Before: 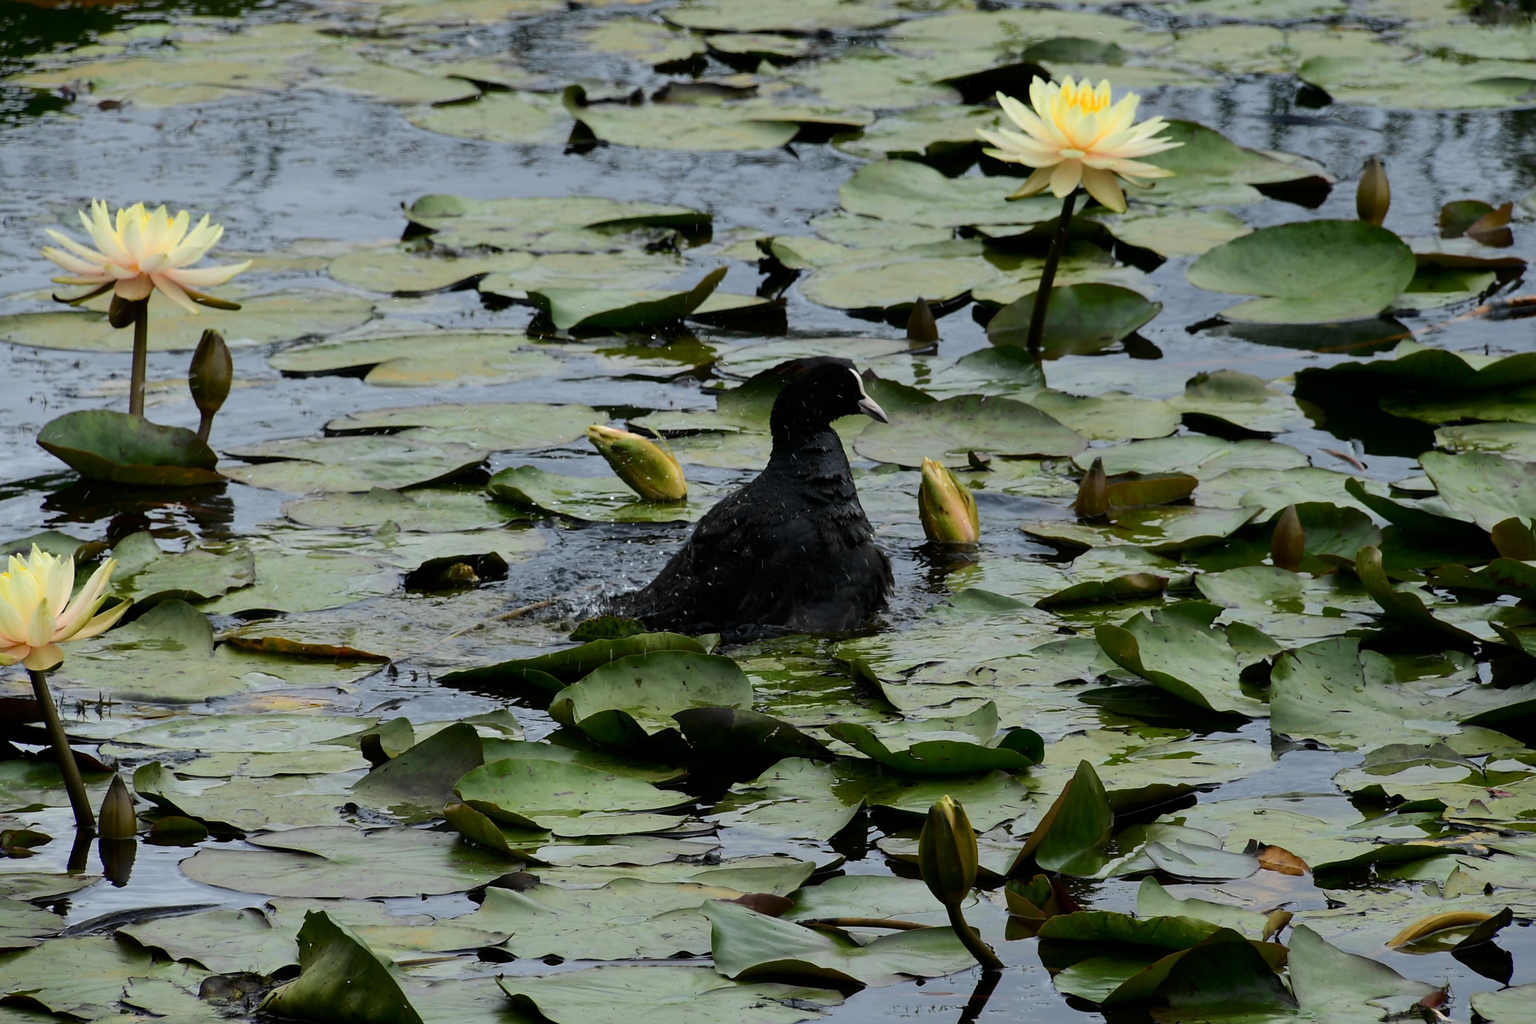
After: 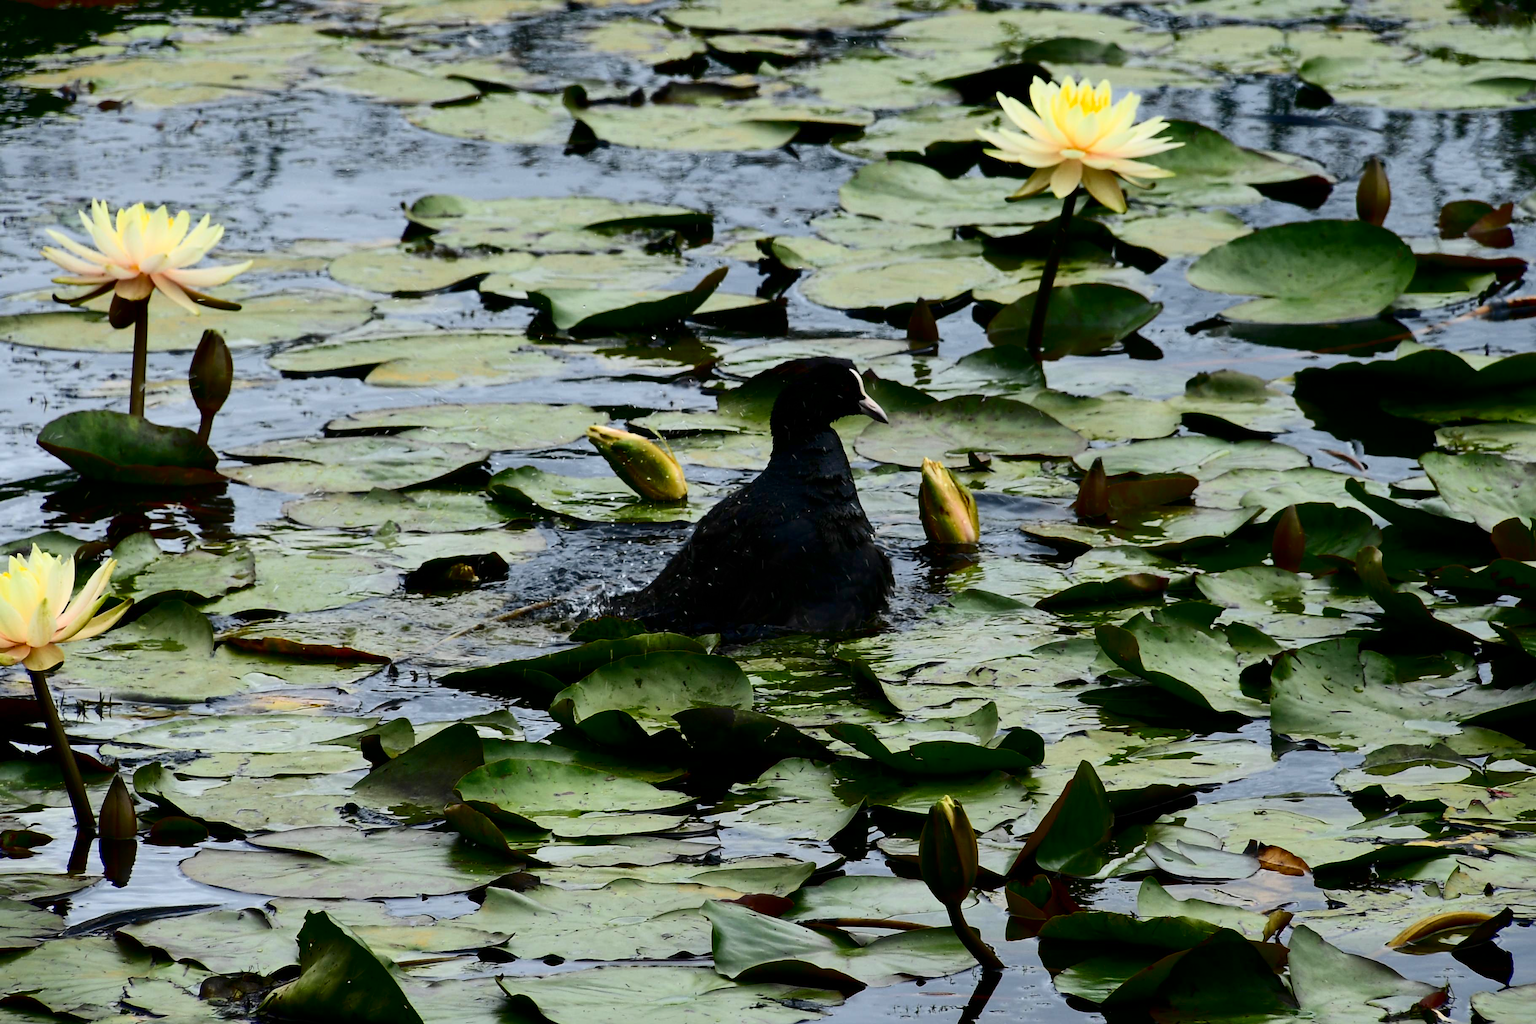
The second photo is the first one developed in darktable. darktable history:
contrast brightness saturation: contrast 0.32, brightness -0.08, saturation 0.17
levels: levels [0, 0.478, 1]
